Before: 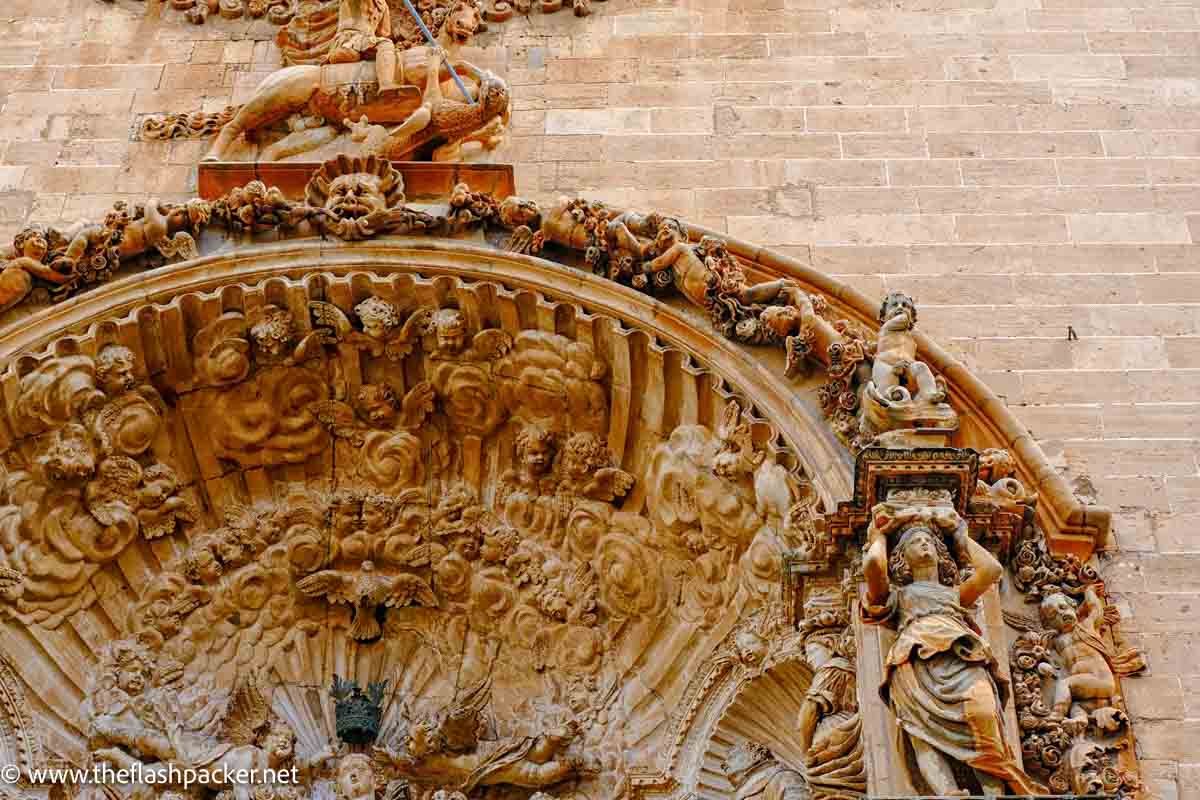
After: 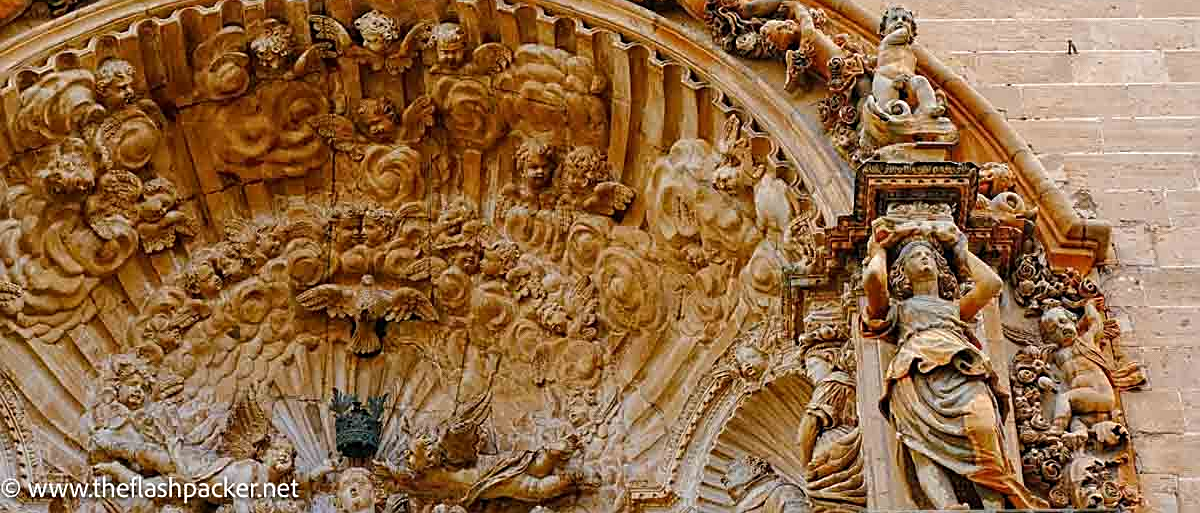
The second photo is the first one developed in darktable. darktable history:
crop and rotate: top 35.863%
sharpen: on, module defaults
